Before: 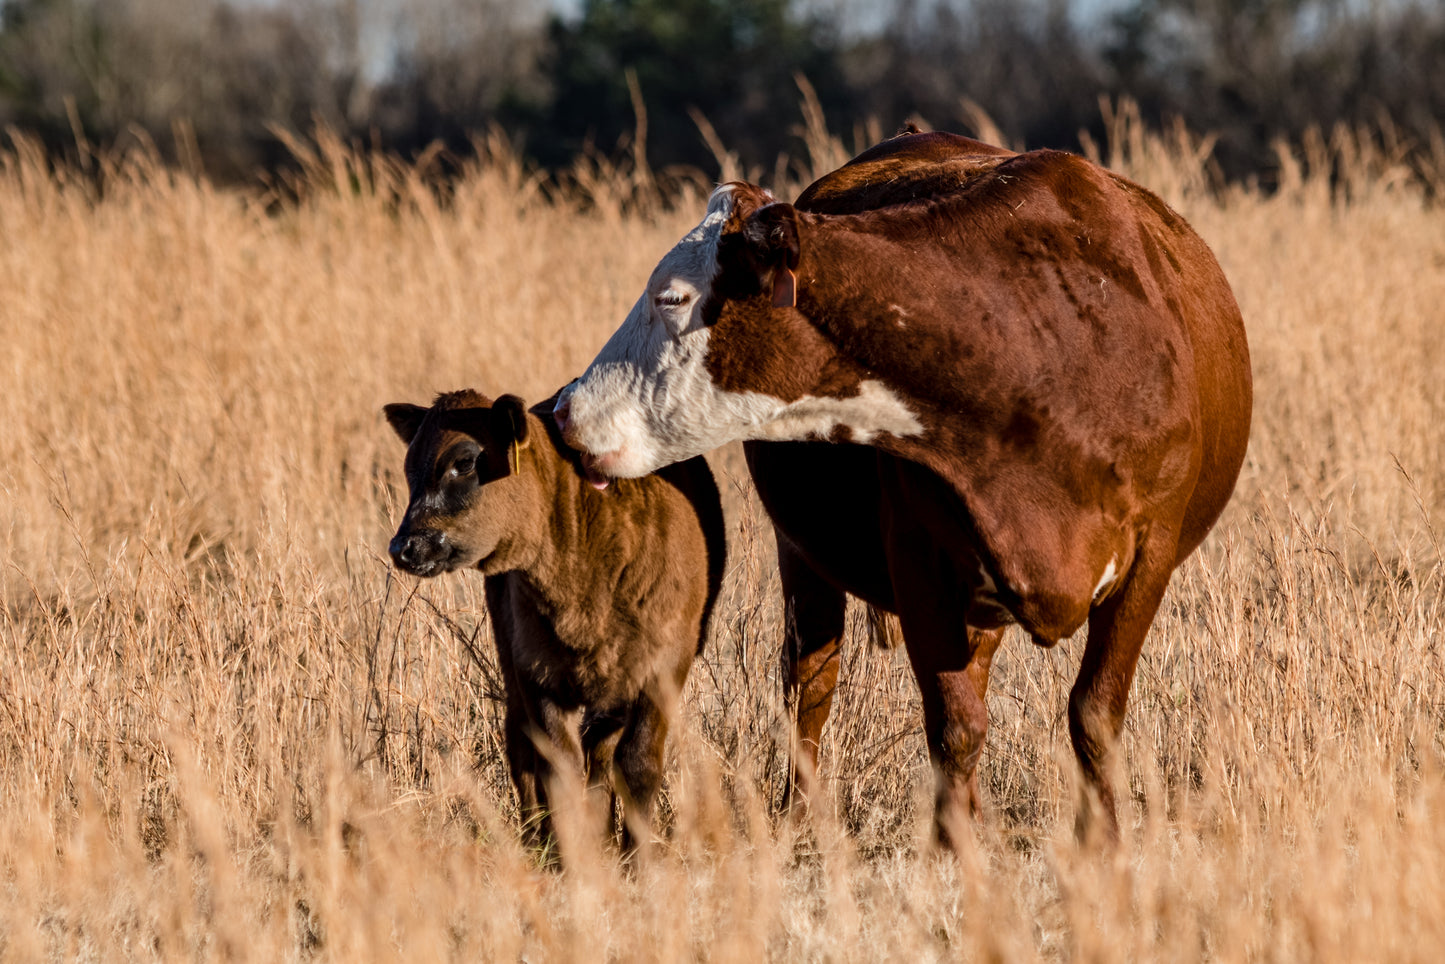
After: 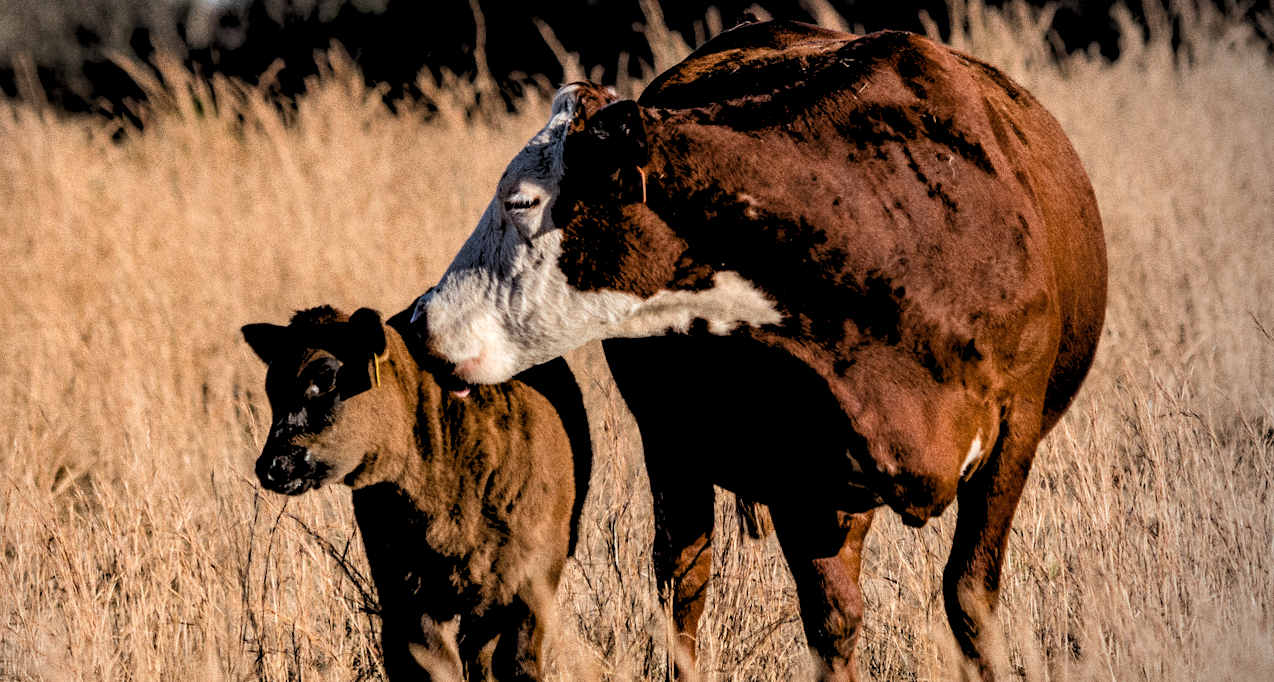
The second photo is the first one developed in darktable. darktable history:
vignetting: center (-0.15, 0.013)
crop: left 8.155%, top 6.611%, bottom 15.385%
rotate and perspective: rotation -3.52°, crop left 0.036, crop right 0.964, crop top 0.081, crop bottom 0.919
rgb levels: levels [[0.029, 0.461, 0.922], [0, 0.5, 1], [0, 0.5, 1]]
grain: coarseness 0.09 ISO, strength 40%
